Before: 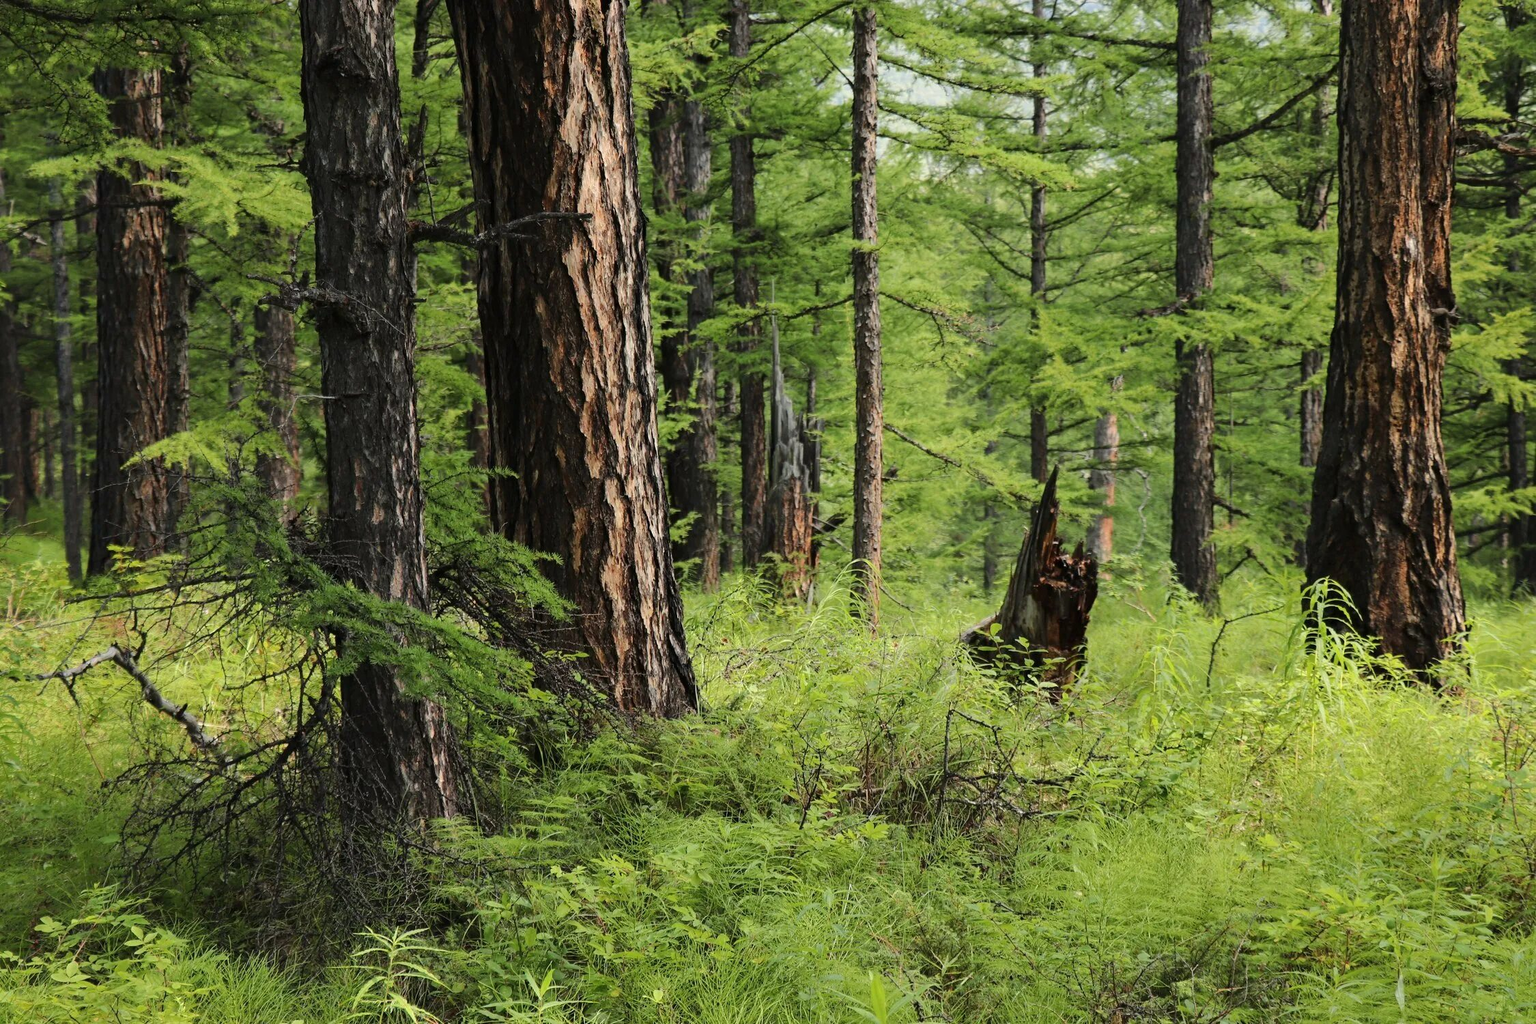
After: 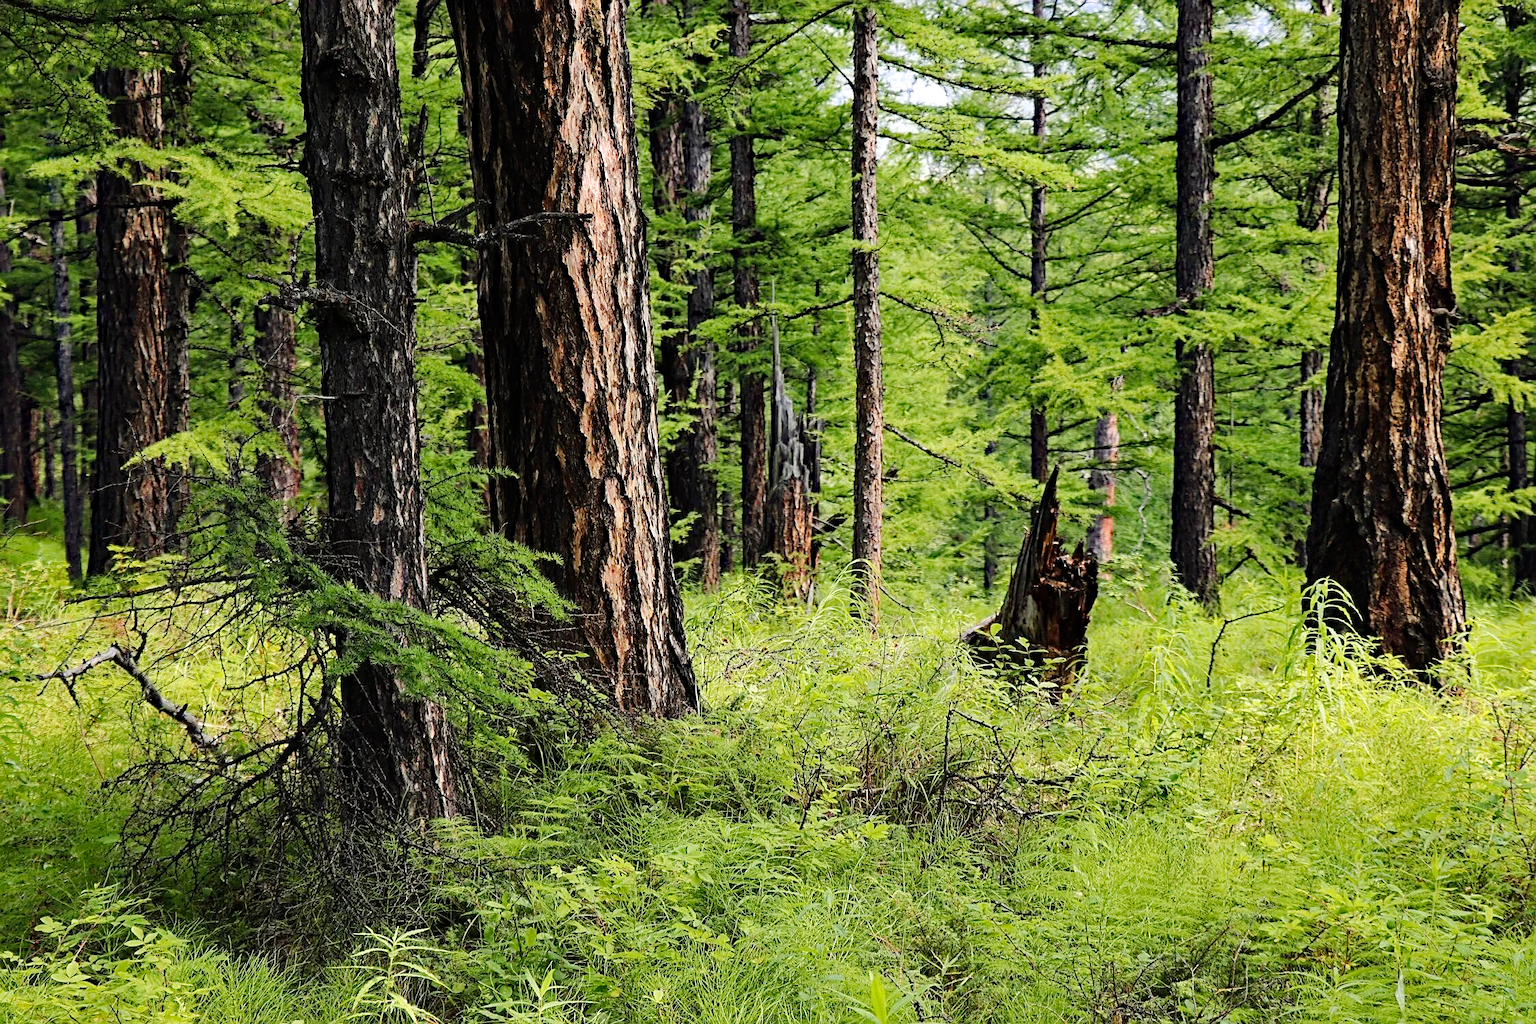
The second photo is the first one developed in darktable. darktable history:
tone curve: curves: ch0 [(0, 0) (0.004, 0.001) (0.133, 0.112) (0.325, 0.362) (0.832, 0.893) (1, 1)], preserve colors none
sharpen: on, module defaults
shadows and highlights: shadows 31, highlights 1.45, soften with gaussian
haze removal: strength 0.493, distance 0.431, compatibility mode true
